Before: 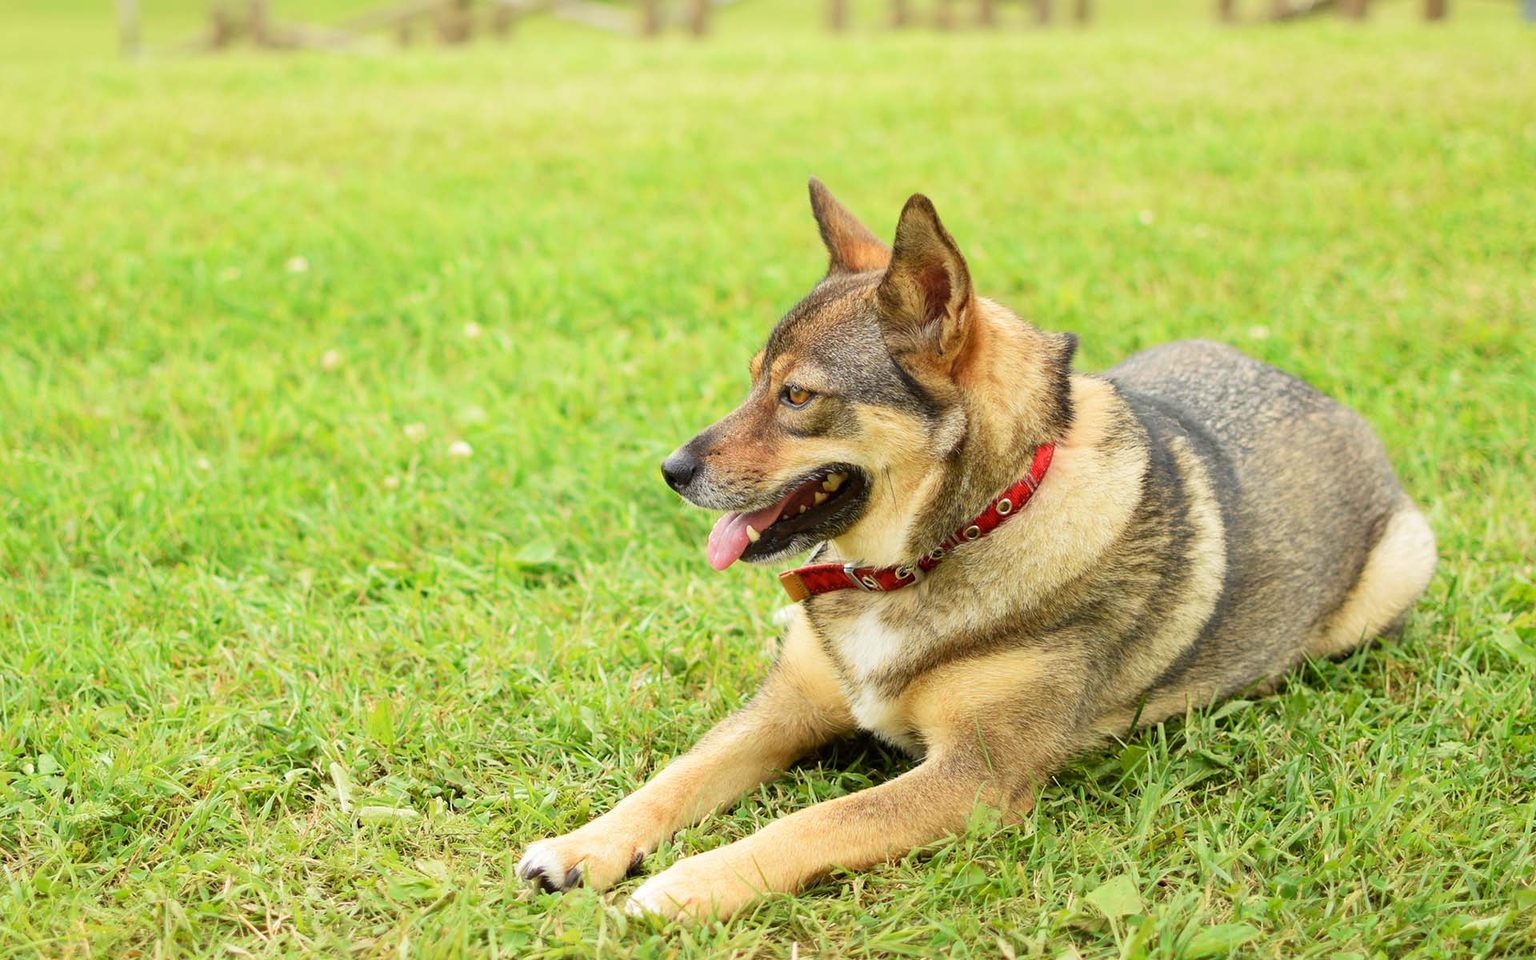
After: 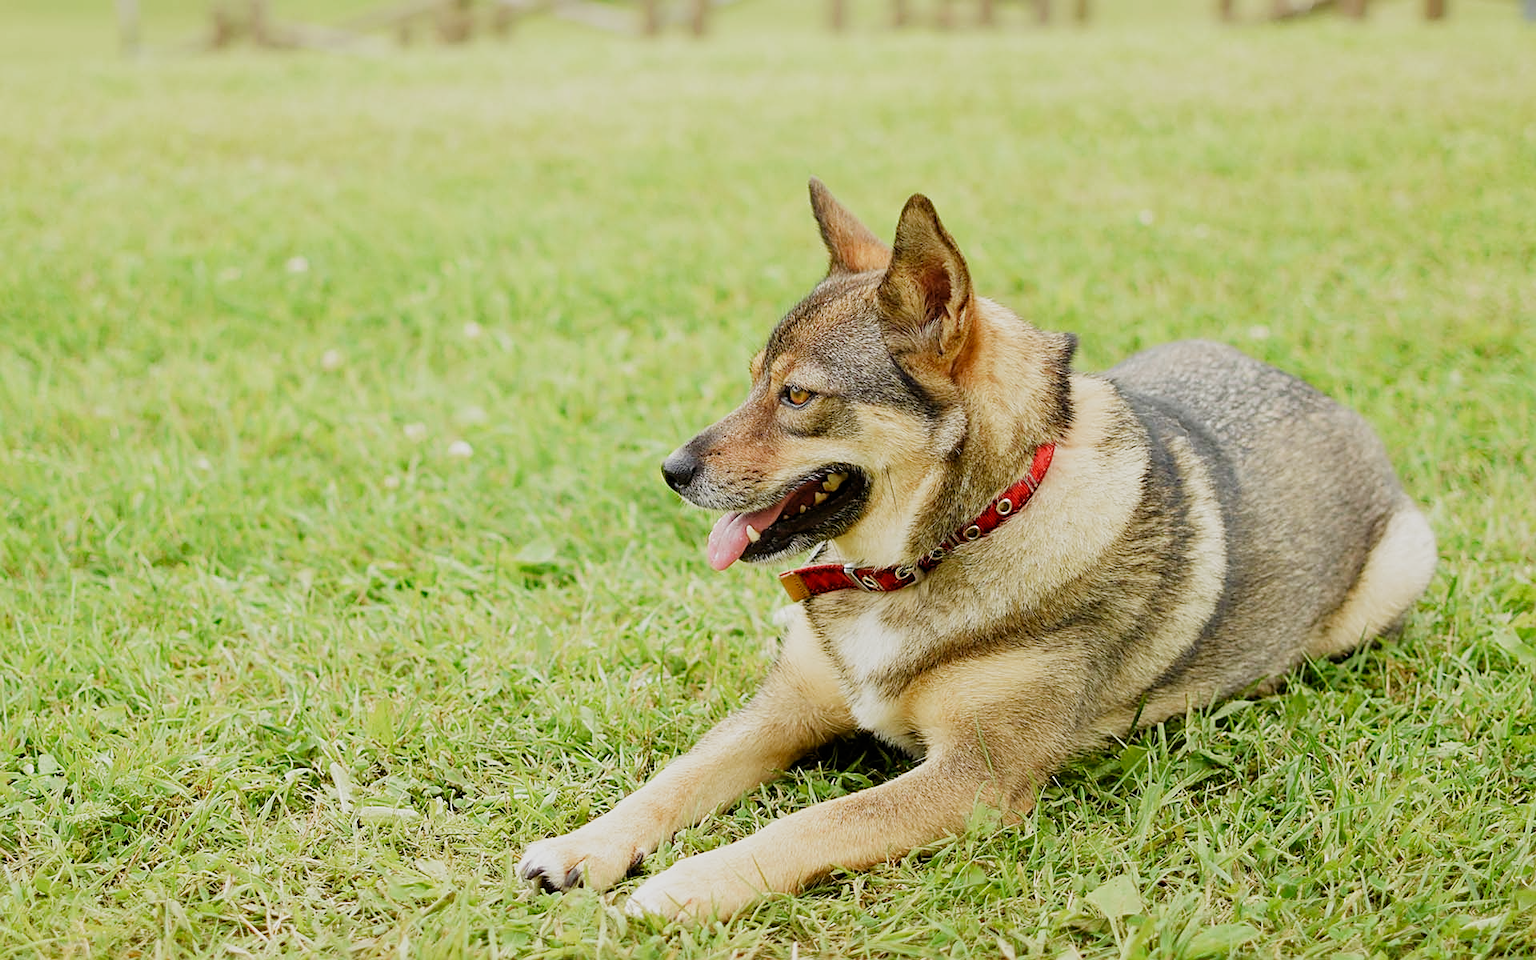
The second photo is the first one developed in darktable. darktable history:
sharpen: on, module defaults
filmic rgb: black relative exposure -8.11 EV, white relative exposure 3.76 EV, hardness 4.45, preserve chrominance no, color science v4 (2020)
